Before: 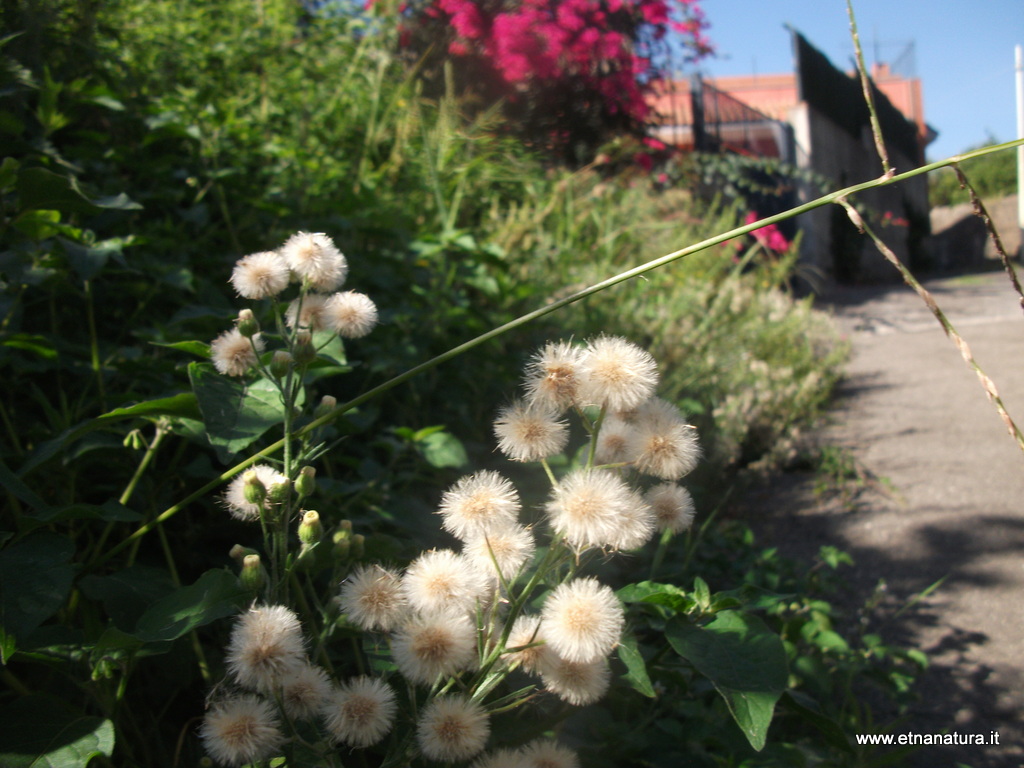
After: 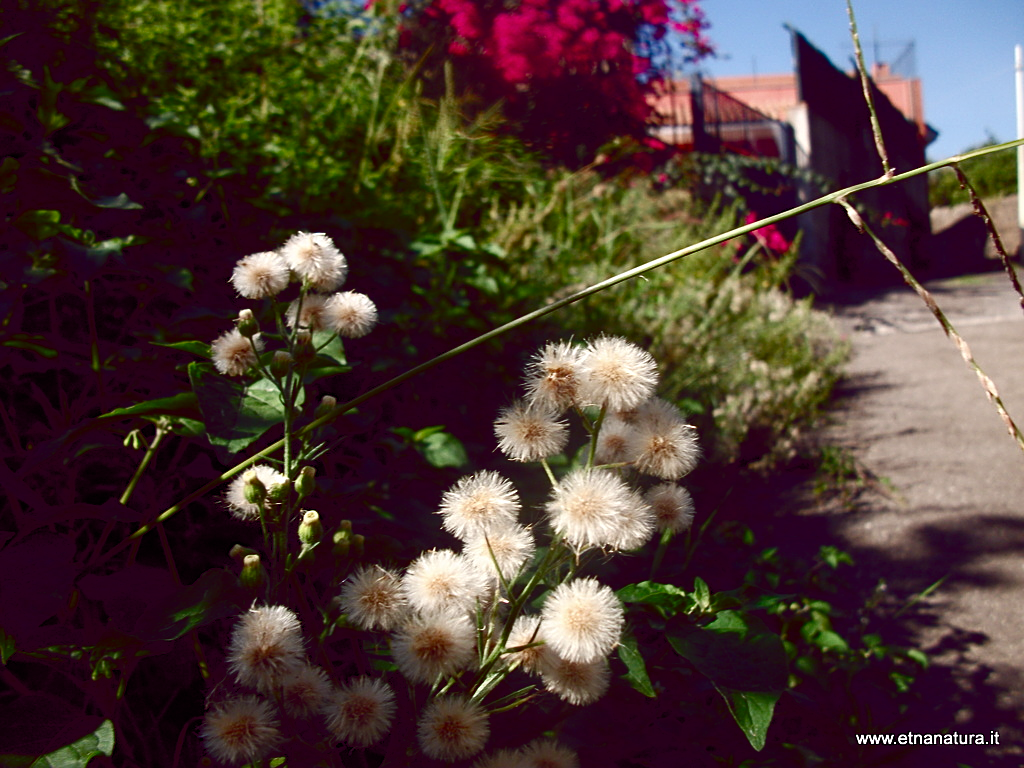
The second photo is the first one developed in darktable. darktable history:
sharpen: on, module defaults
color balance rgb: global offset › chroma 0.278%, global offset › hue 317.36°, perceptual saturation grading › global saturation 20%, perceptual saturation grading › highlights -50.253%, perceptual saturation grading › shadows 30.935%, global vibrance 20%
contrast brightness saturation: contrast 0.125, brightness -0.22, saturation 0.138
